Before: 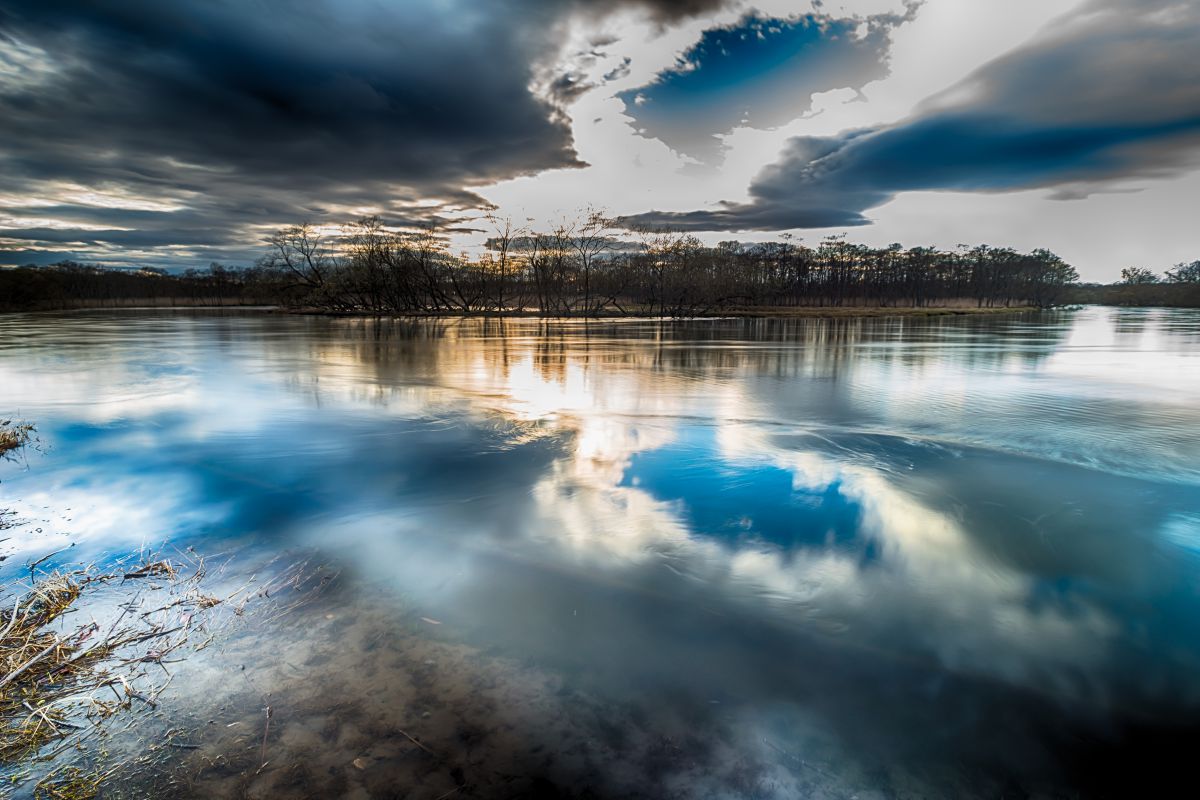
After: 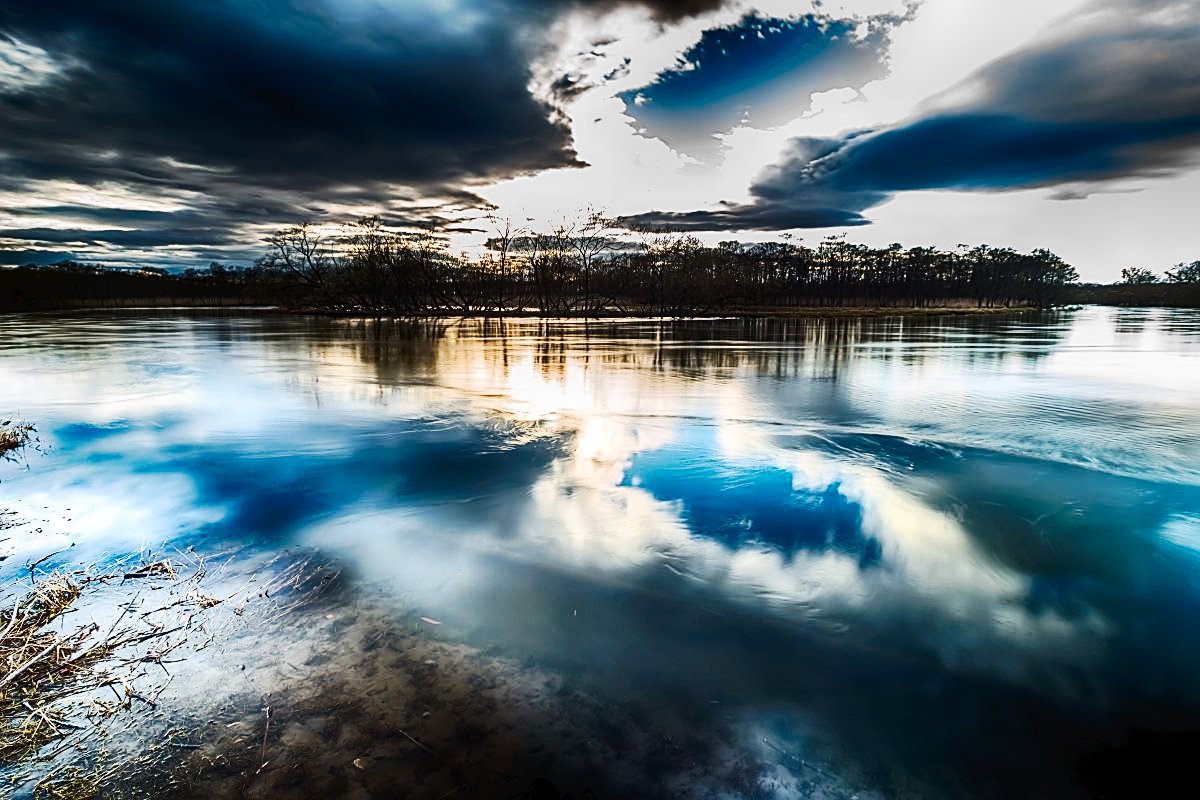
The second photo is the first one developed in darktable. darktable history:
tone curve: curves: ch0 [(0, 0) (0.003, 0.019) (0.011, 0.022) (0.025, 0.029) (0.044, 0.041) (0.069, 0.06) (0.1, 0.09) (0.136, 0.123) (0.177, 0.163) (0.224, 0.206) (0.277, 0.268) (0.335, 0.35) (0.399, 0.436) (0.468, 0.526) (0.543, 0.624) (0.623, 0.713) (0.709, 0.779) (0.801, 0.845) (0.898, 0.912) (1, 1)], preserve colors none
haze removal: compatibility mode true, adaptive false
sharpen: on, module defaults
contrast brightness saturation: contrast 0.273
